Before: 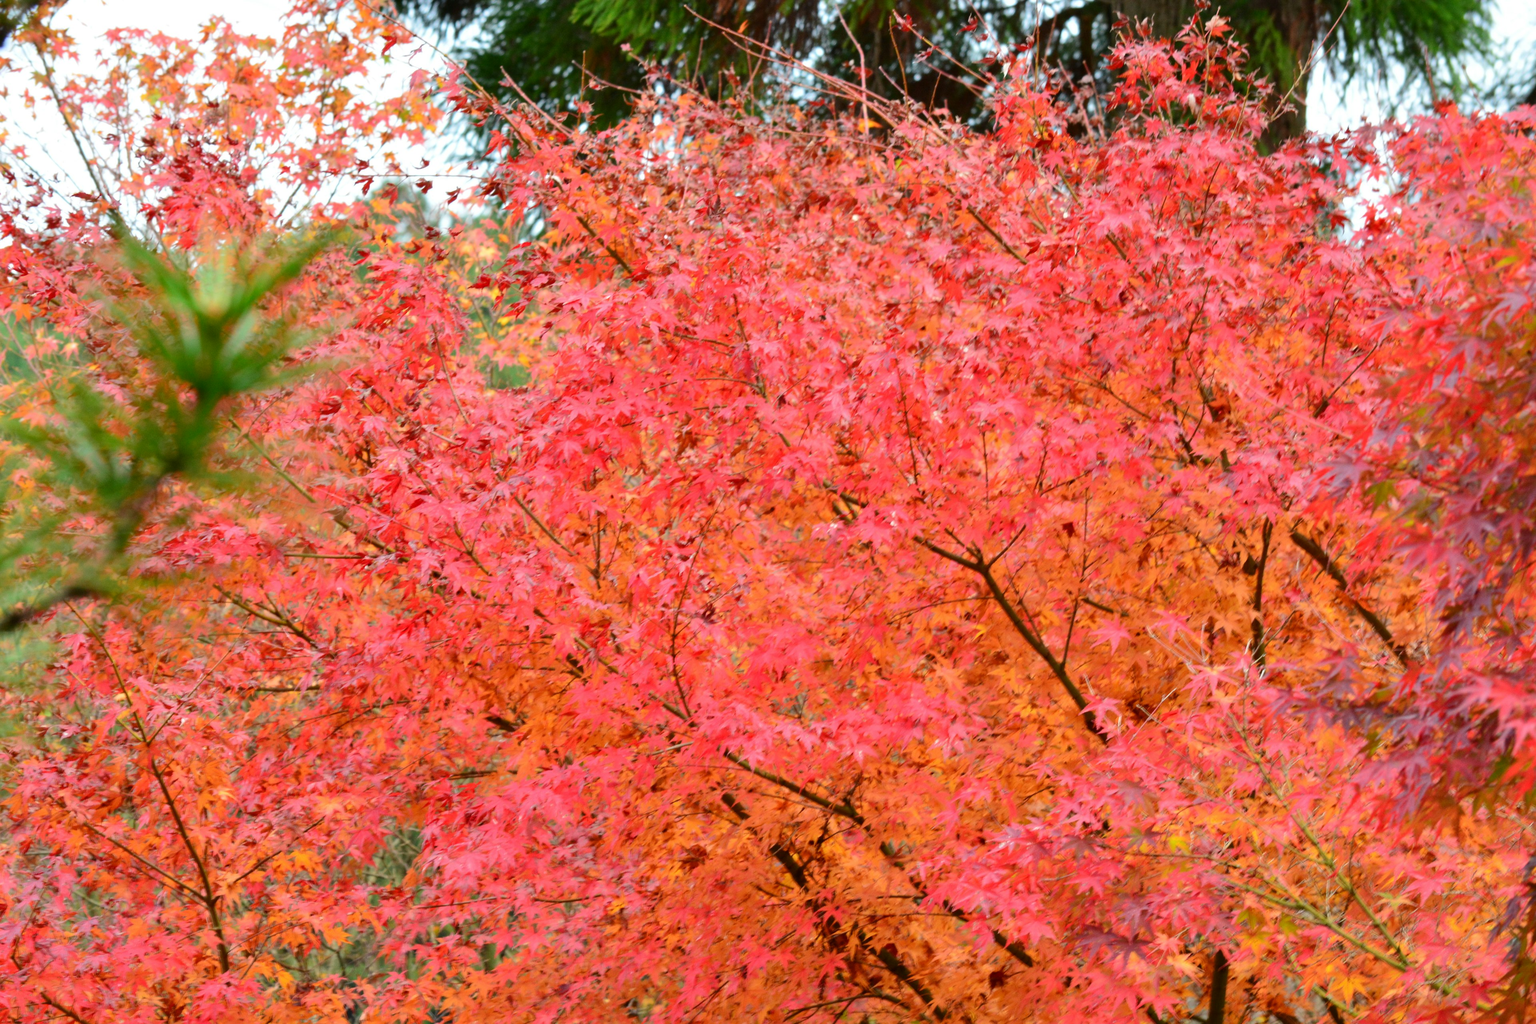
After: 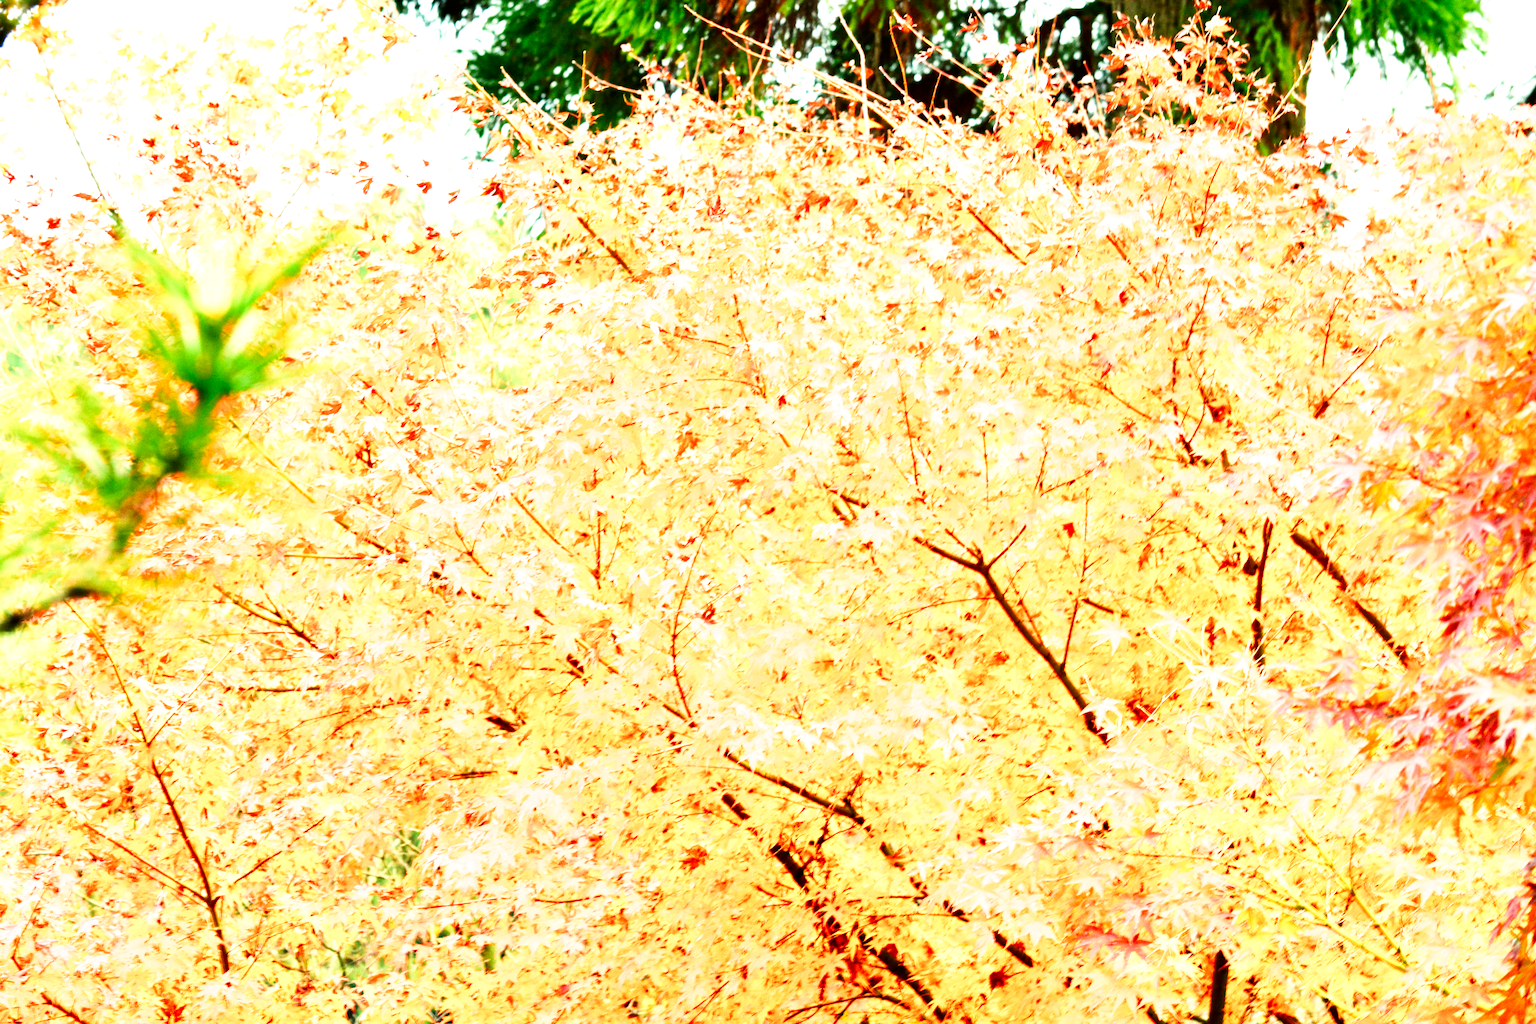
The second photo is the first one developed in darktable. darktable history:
color balance: mode lift, gamma, gain (sRGB), lift [1.014, 0.966, 0.918, 0.87], gamma [0.86, 0.734, 0.918, 0.976], gain [1.063, 1.13, 1.063, 0.86]
base curve: curves: ch0 [(0, 0) (0.005, 0.002) (0.15, 0.3) (0.4, 0.7) (0.75, 0.95) (1, 1)], preserve colors none
exposure: black level correction 0, exposure 1.4 EV, compensate highlight preservation false
white balance: red 0.967, blue 1.049
